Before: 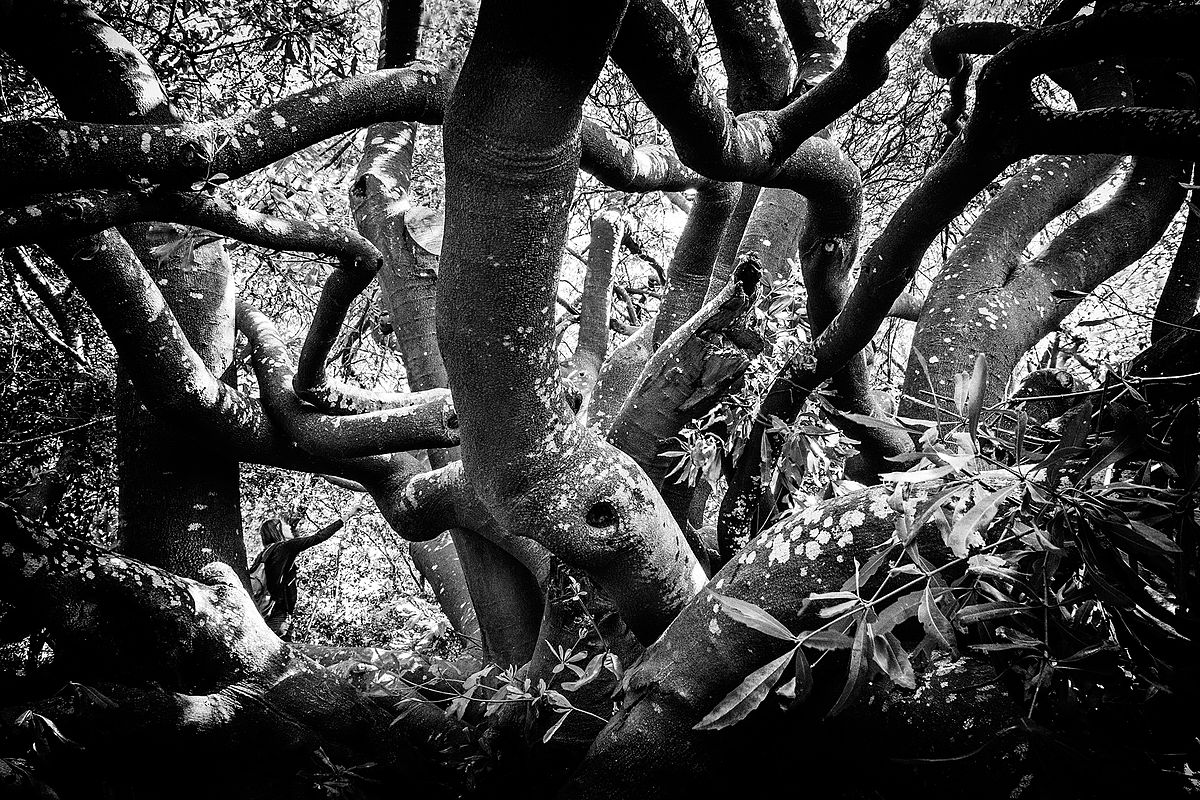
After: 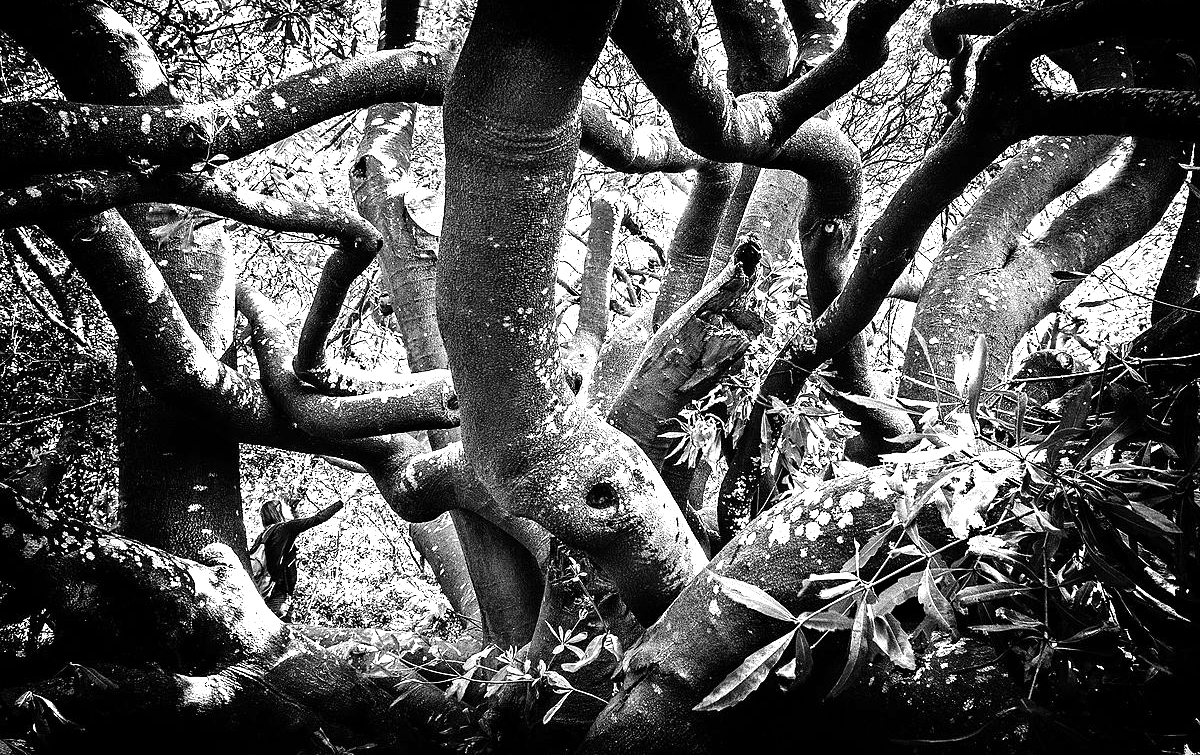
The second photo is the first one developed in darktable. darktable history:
haze removal: strength 0.297, distance 0.249, compatibility mode true, adaptive false
levels: black 0.042%, levels [0, 0.352, 0.703]
crop and rotate: top 2.495%, bottom 3.115%
